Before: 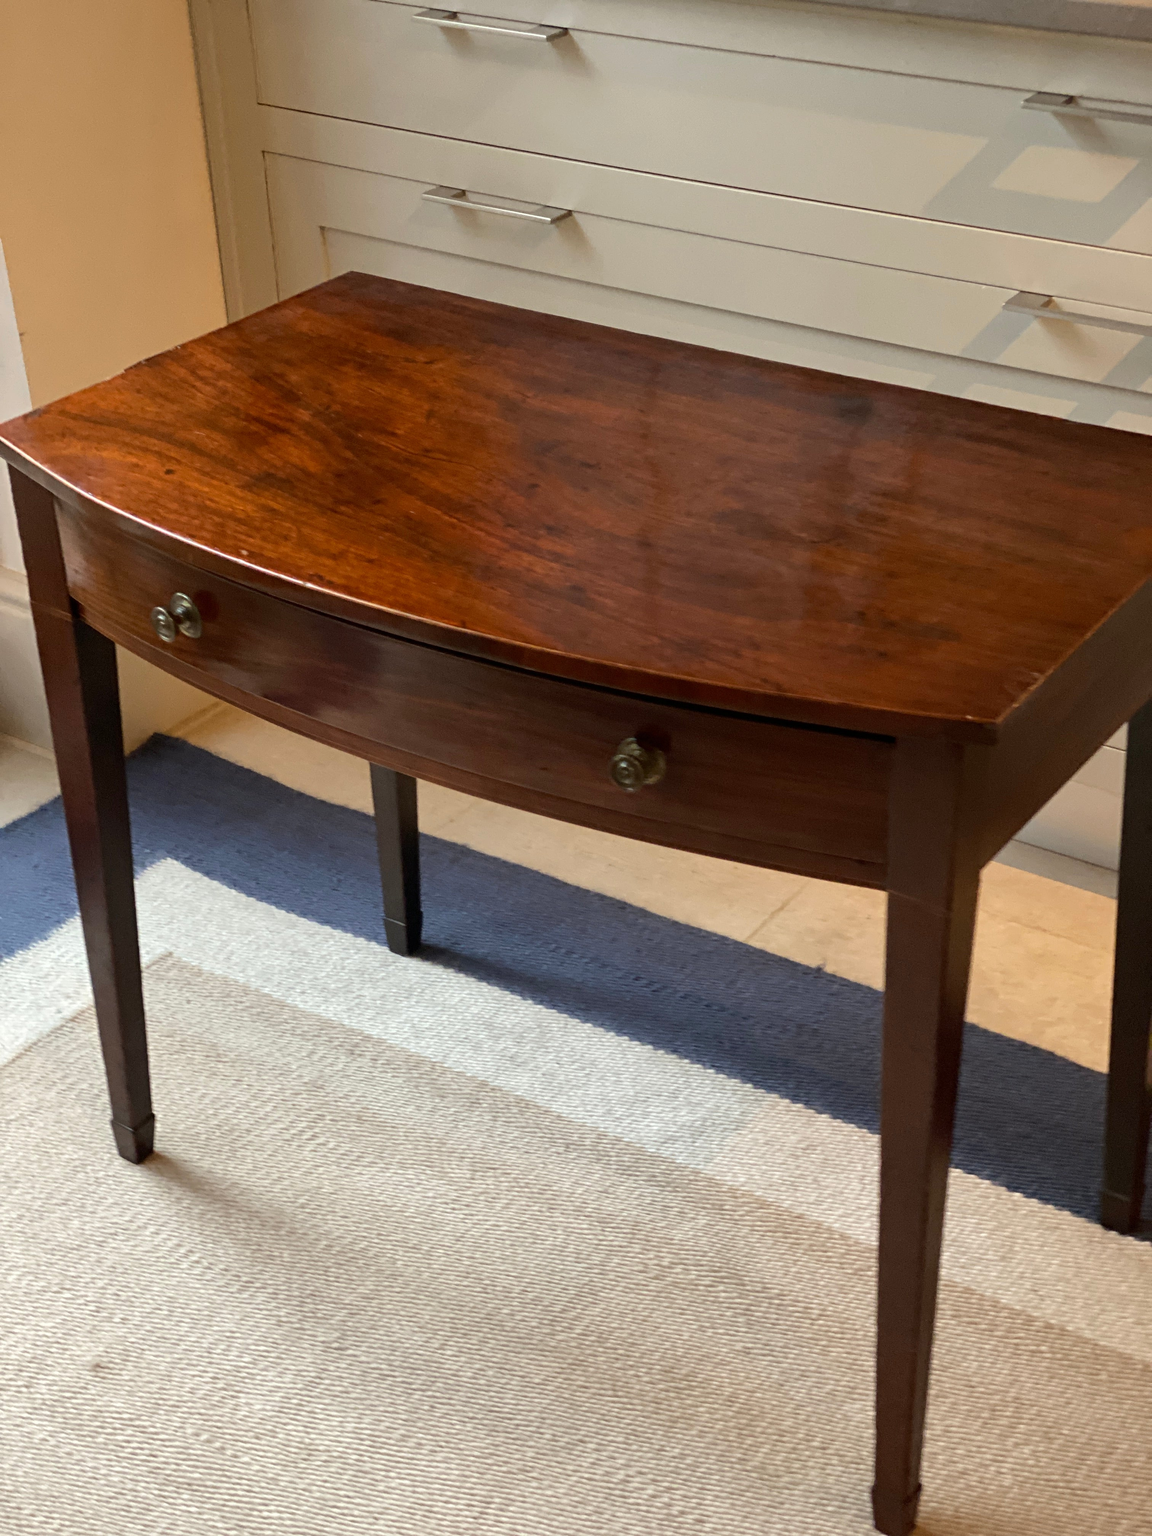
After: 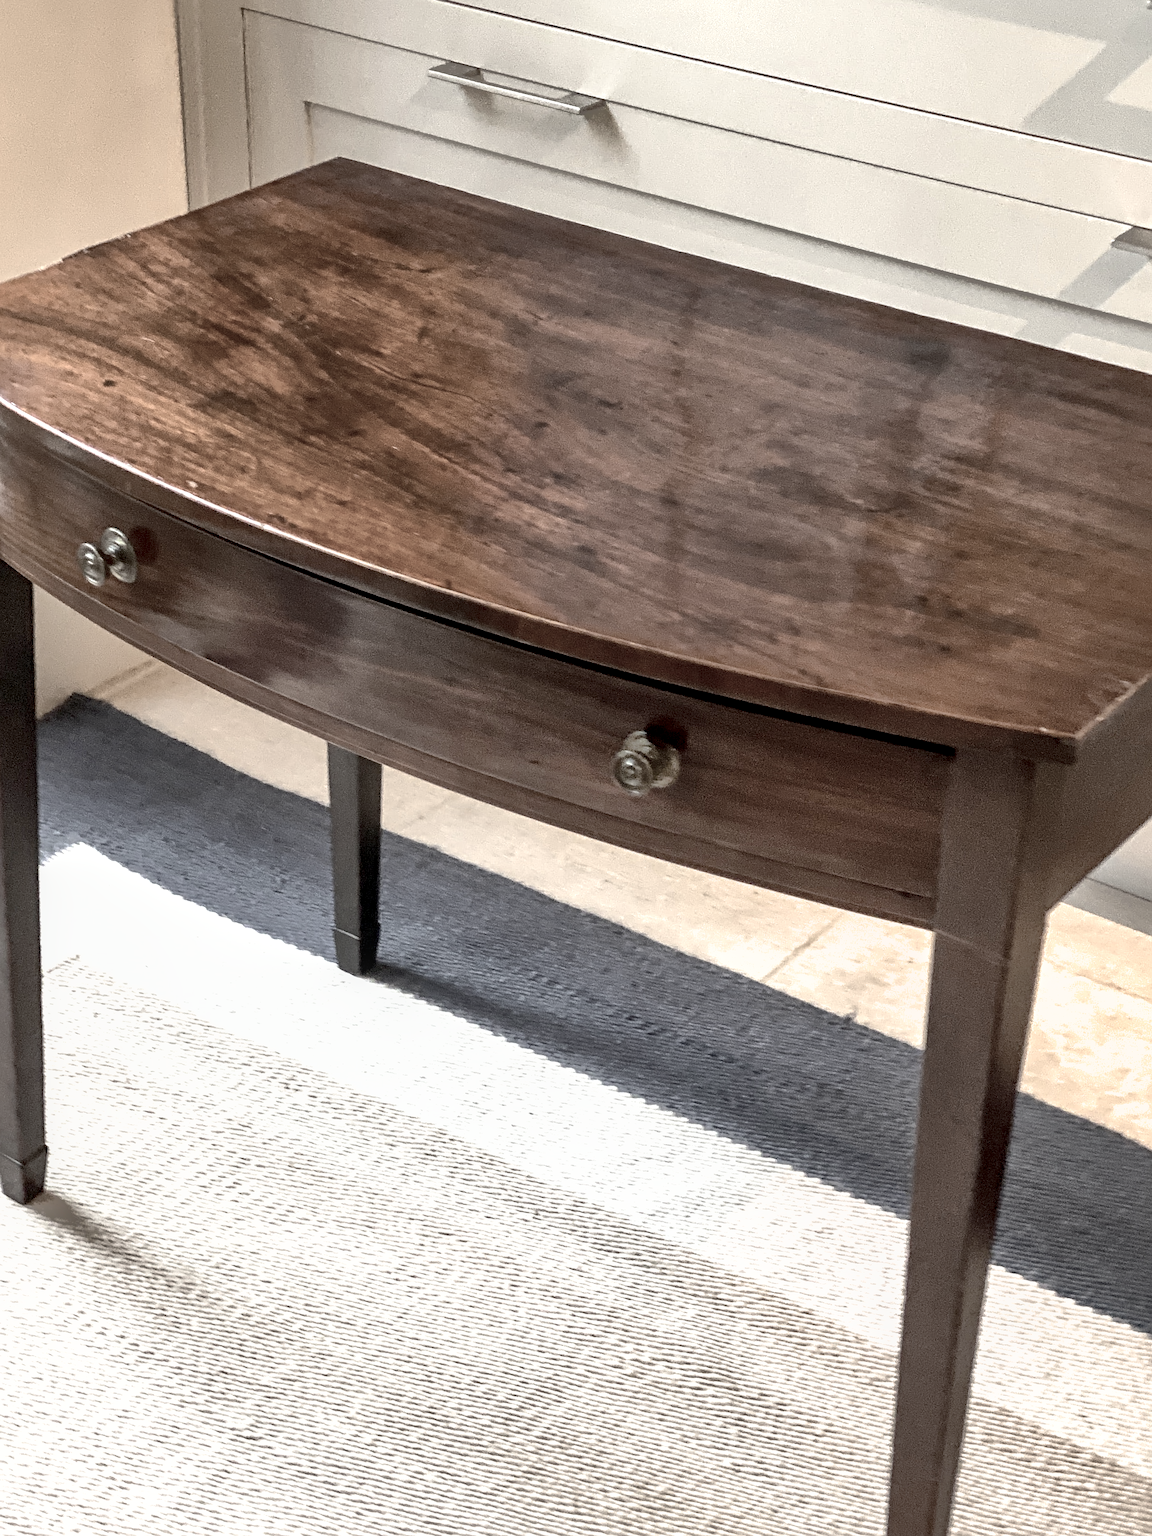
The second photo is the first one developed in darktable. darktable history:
crop and rotate: angle -3.27°, left 5.211%, top 5.211%, right 4.607%, bottom 4.607%
sharpen: on, module defaults
contrast brightness saturation: contrast 0.22
exposure: black level correction 0.001, exposure 1 EV, compensate highlight preservation false
shadows and highlights: shadows 60, highlights -60
color zones: curves: ch1 [(0, 0.153) (0.143, 0.15) (0.286, 0.151) (0.429, 0.152) (0.571, 0.152) (0.714, 0.151) (0.857, 0.151) (1, 0.153)]
local contrast: on, module defaults
